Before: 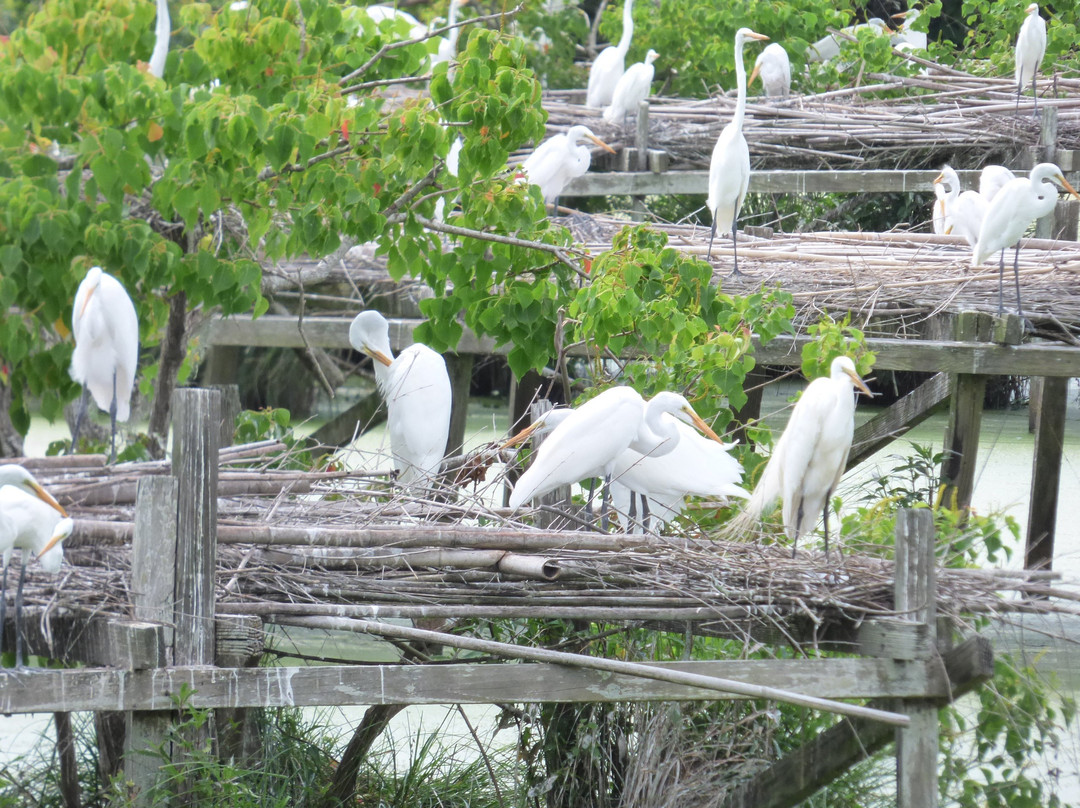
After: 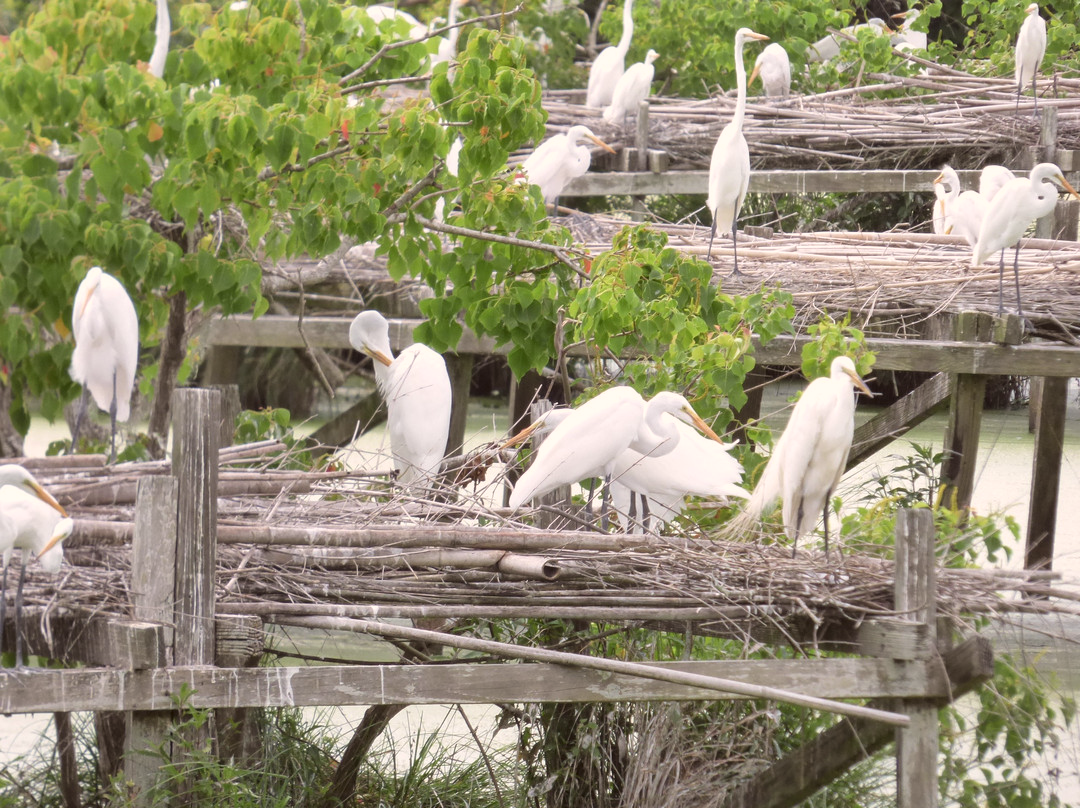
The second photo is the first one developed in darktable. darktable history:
color correction: highlights a* 6.22, highlights b* 7.75, shadows a* 5.65, shadows b* 6.99, saturation 0.877
